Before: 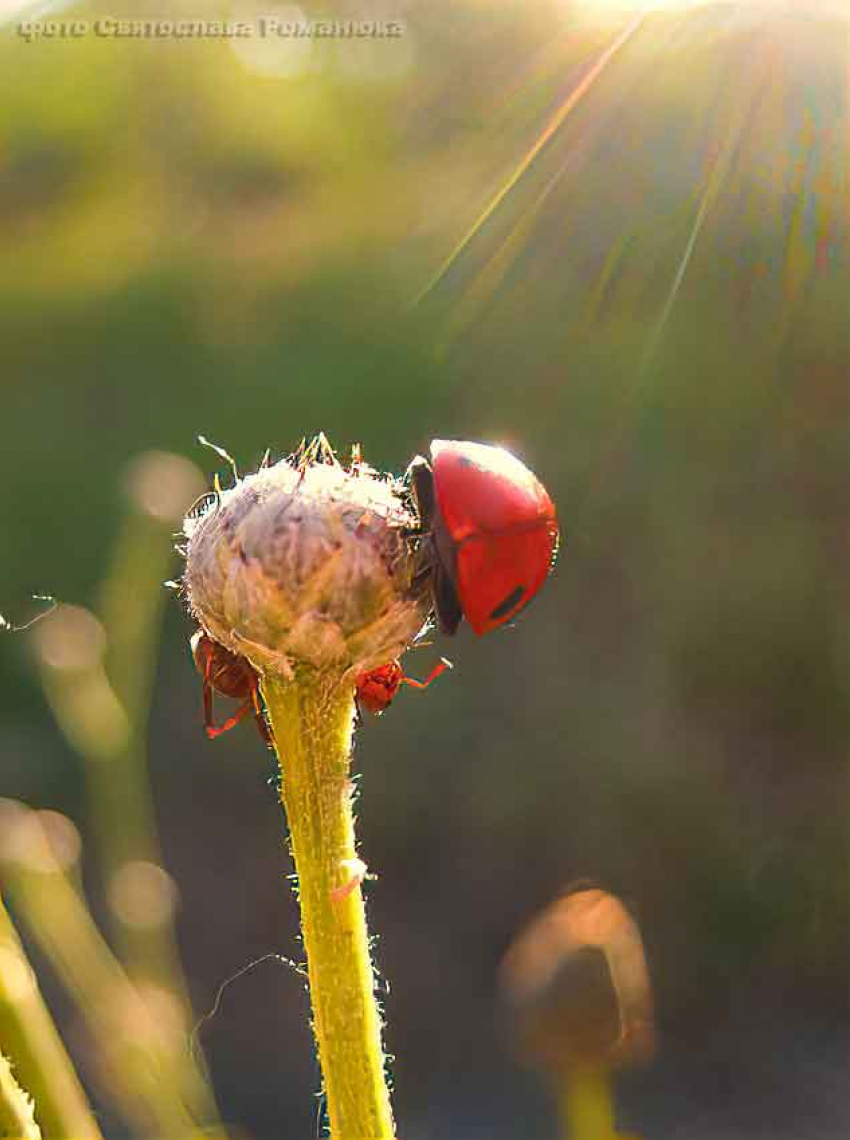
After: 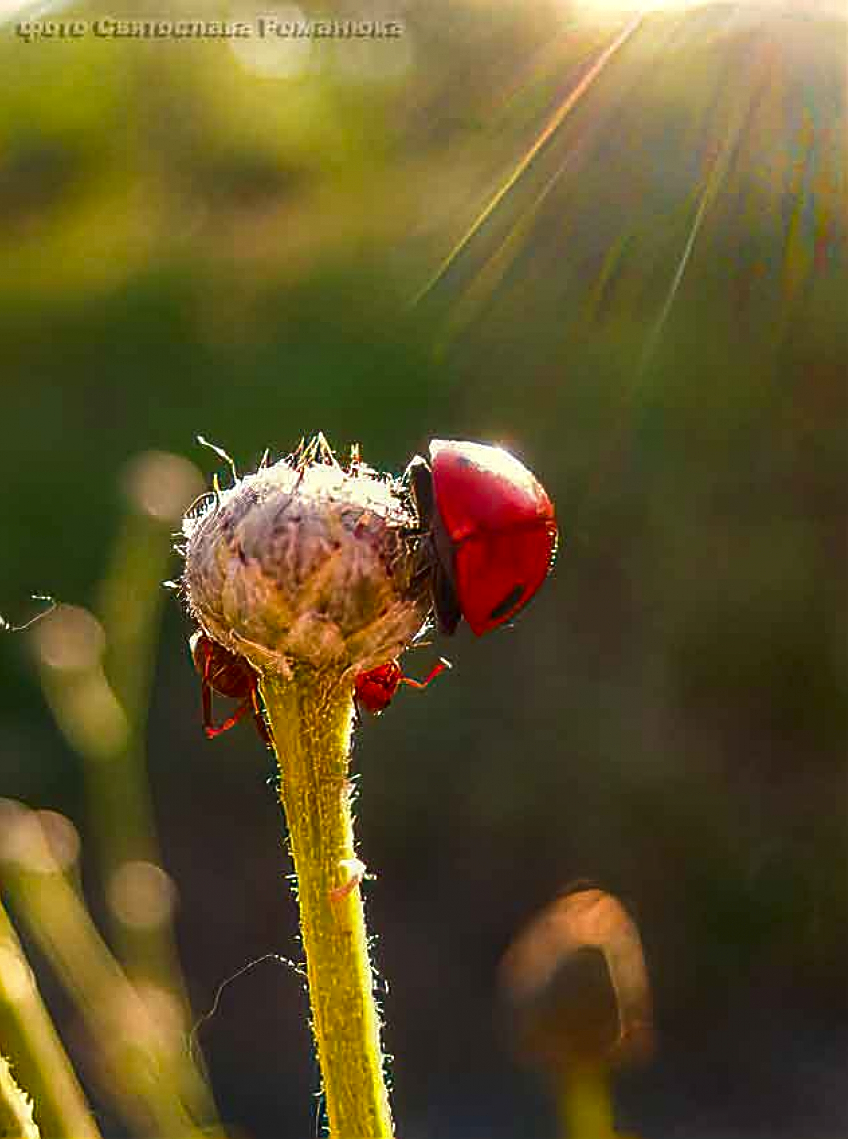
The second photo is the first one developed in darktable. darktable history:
local contrast: on, module defaults
contrast brightness saturation: brightness -0.205, saturation 0.083
sharpen: on, module defaults
crop: left 0.132%
